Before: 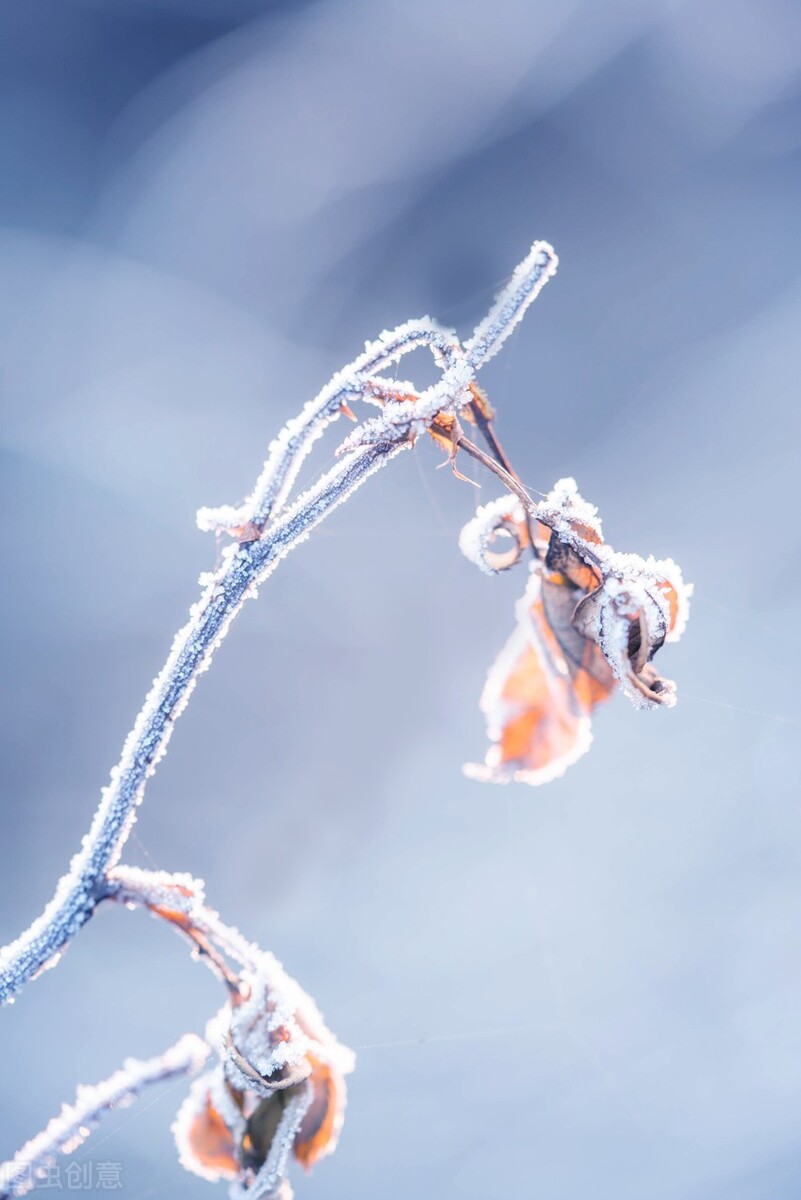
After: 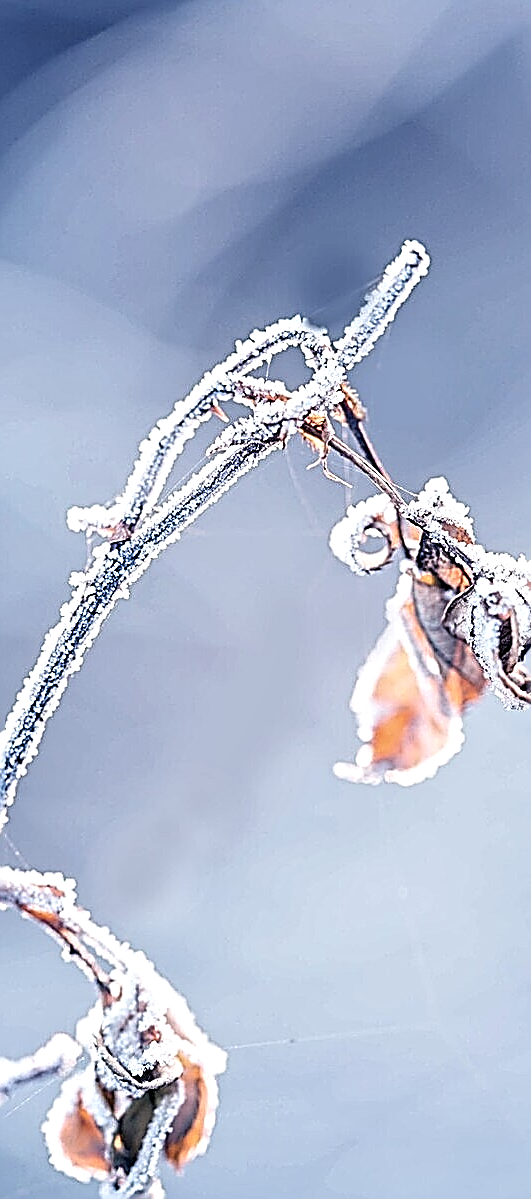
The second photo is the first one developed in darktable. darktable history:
contrast equalizer: octaves 7, y [[0.5, 0.542, 0.583, 0.625, 0.667, 0.708], [0.5 ×6], [0.5 ×6], [0 ×6], [0 ×6]]
crop and rotate: left 16.199%, right 17.401%
sharpen: amount 1.994
